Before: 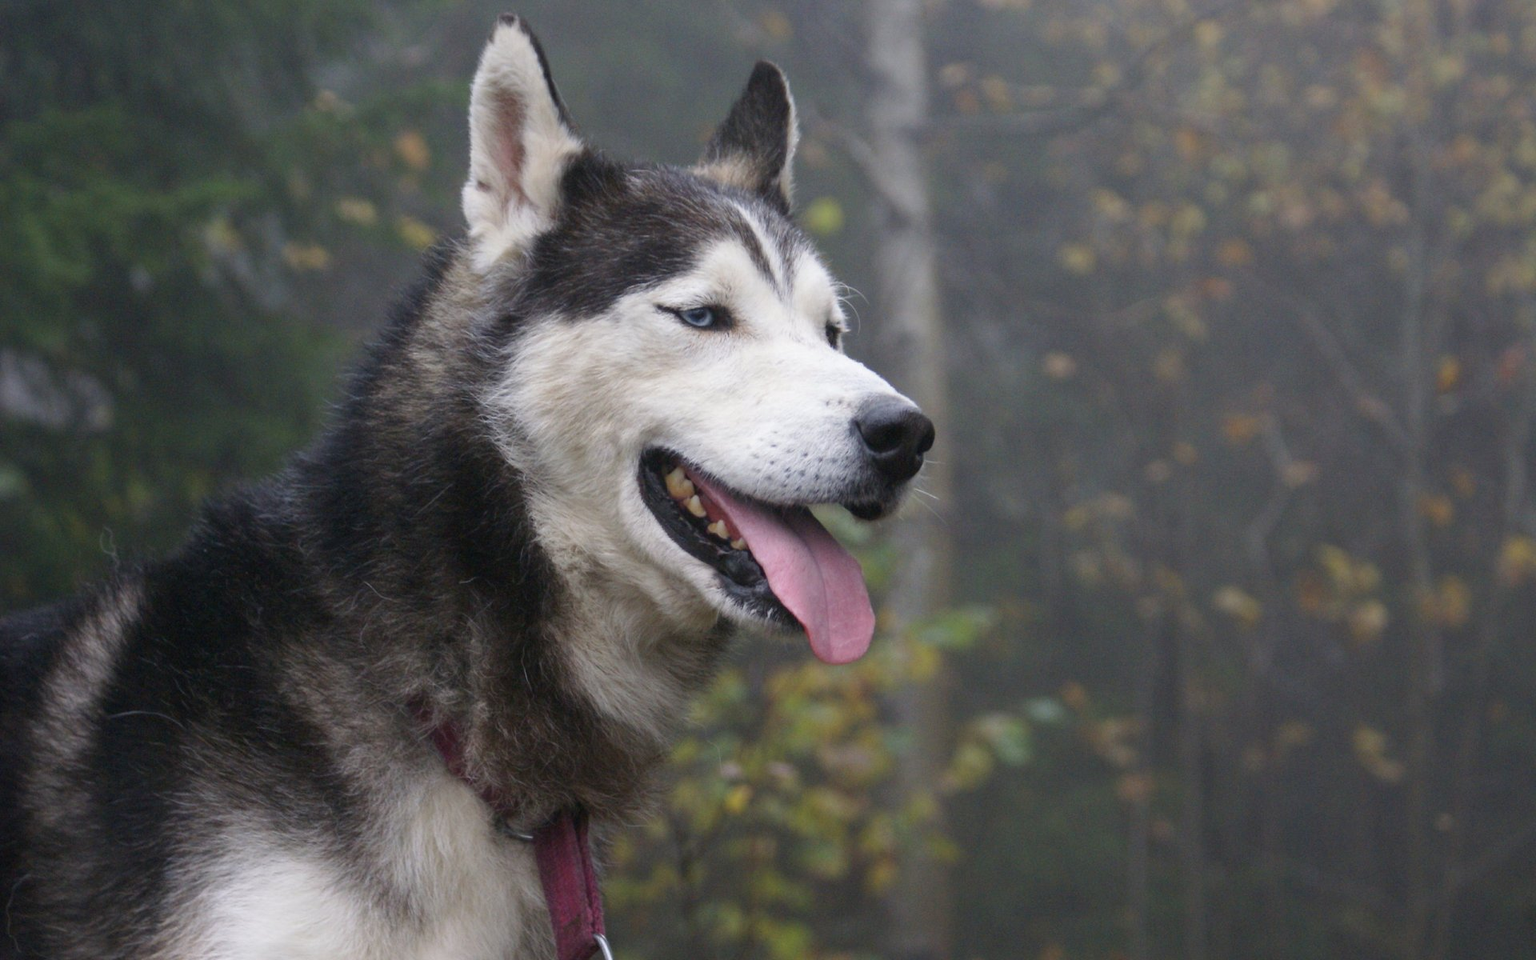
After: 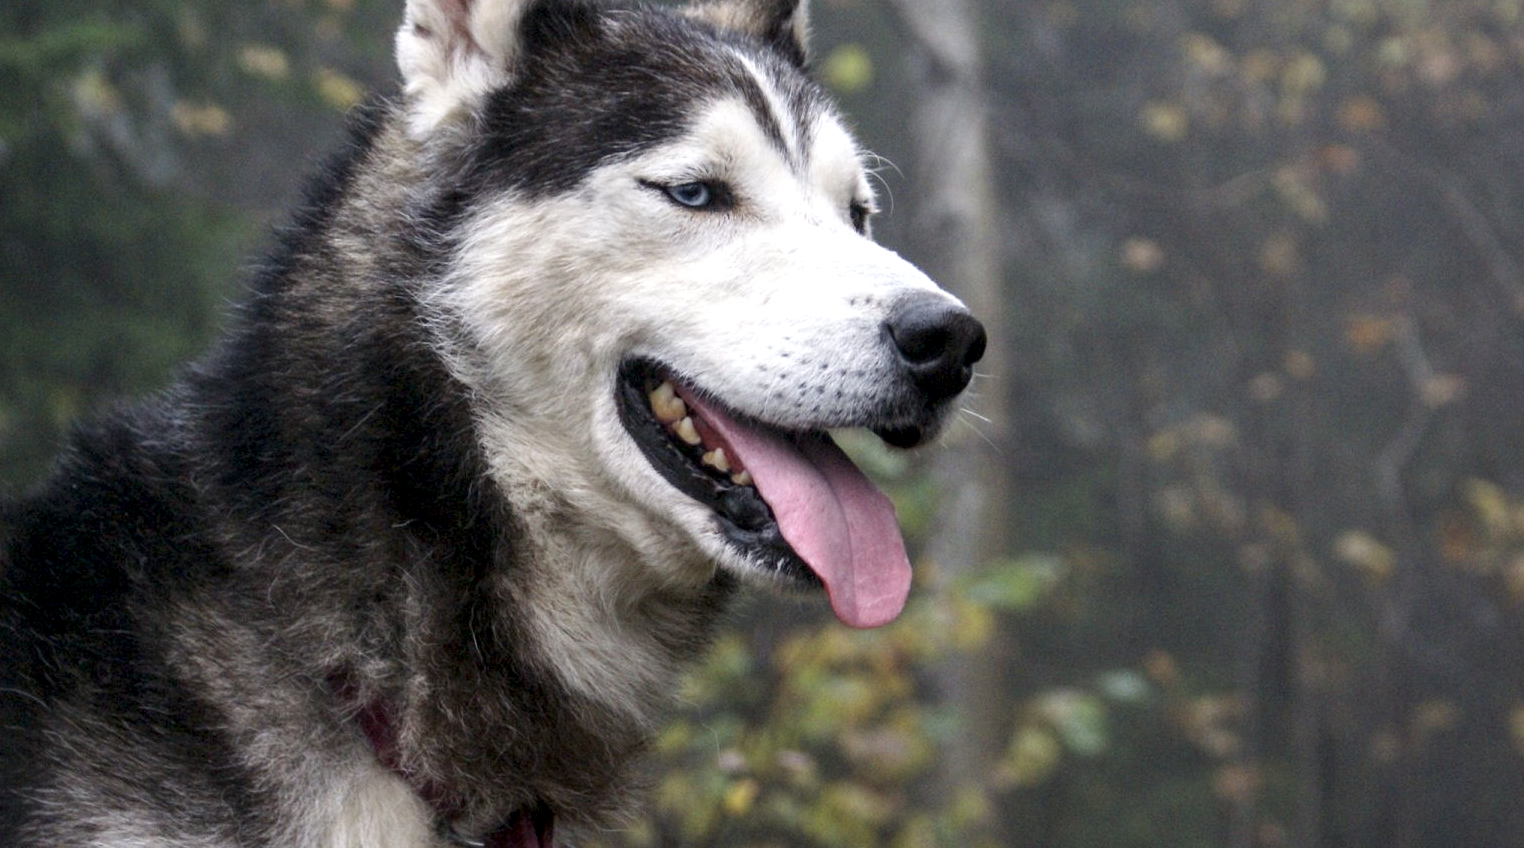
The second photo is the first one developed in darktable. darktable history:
local contrast: highlights 60%, shadows 63%, detail 160%
crop: left 9.486%, top 16.917%, right 11.089%, bottom 12.394%
